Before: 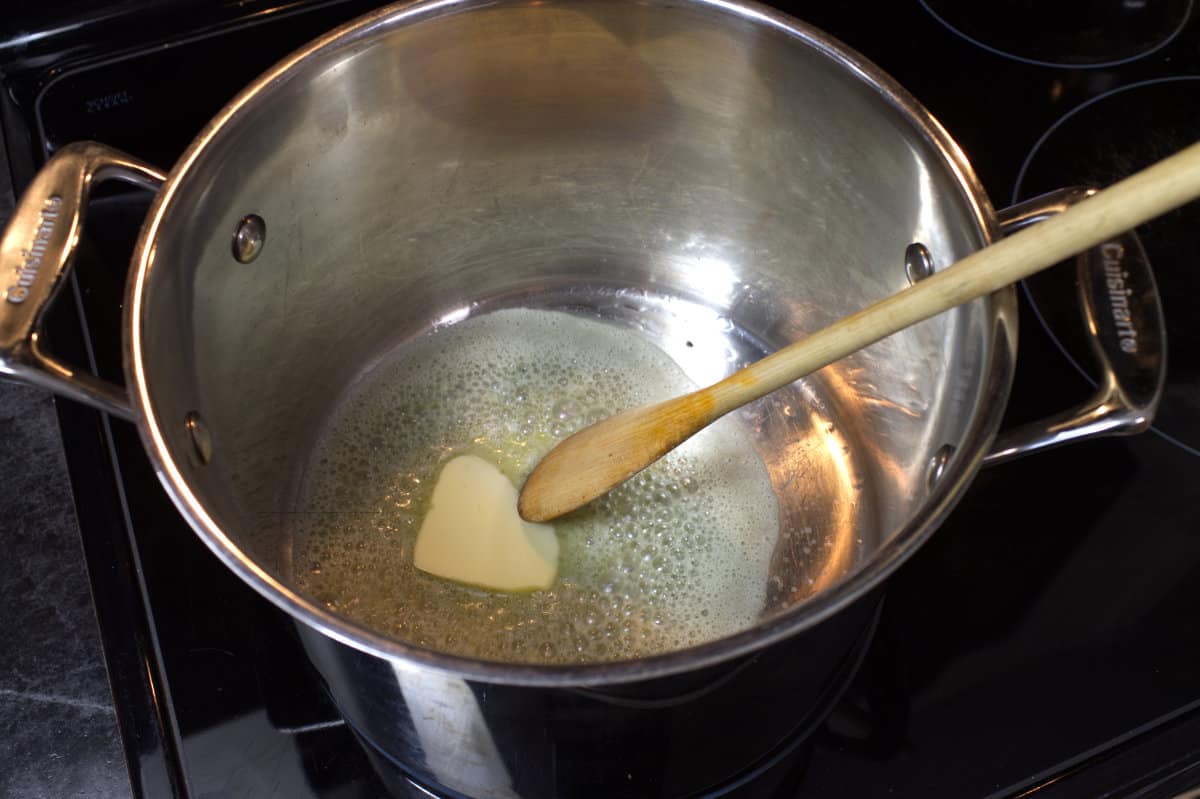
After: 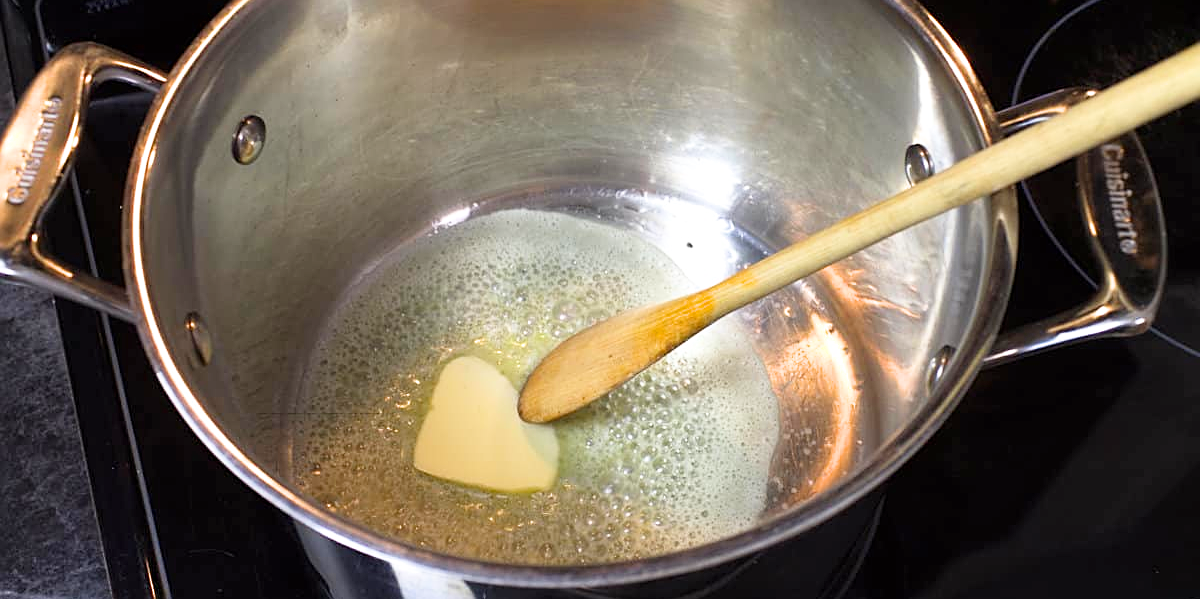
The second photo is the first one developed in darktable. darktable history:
crop and rotate: top 12.464%, bottom 12.502%
exposure: exposure 1 EV, compensate highlight preservation false
sharpen: on, module defaults
color zones: curves: ch0 [(0, 0.5) (0.143, 0.5) (0.286, 0.5) (0.429, 0.5) (0.571, 0.5) (0.714, 0.476) (0.857, 0.5) (1, 0.5)]; ch2 [(0, 0.5) (0.143, 0.5) (0.286, 0.5) (0.429, 0.5) (0.571, 0.5) (0.714, 0.487) (0.857, 0.5) (1, 0.5)]
color balance rgb: shadows fall-off 102.83%, perceptual saturation grading › global saturation 10.183%, mask middle-gray fulcrum 22.434%, contrast -10.623%
filmic rgb: black relative exposure -9.53 EV, white relative exposure 3.06 EV, hardness 6.12, iterations of high-quality reconstruction 0
